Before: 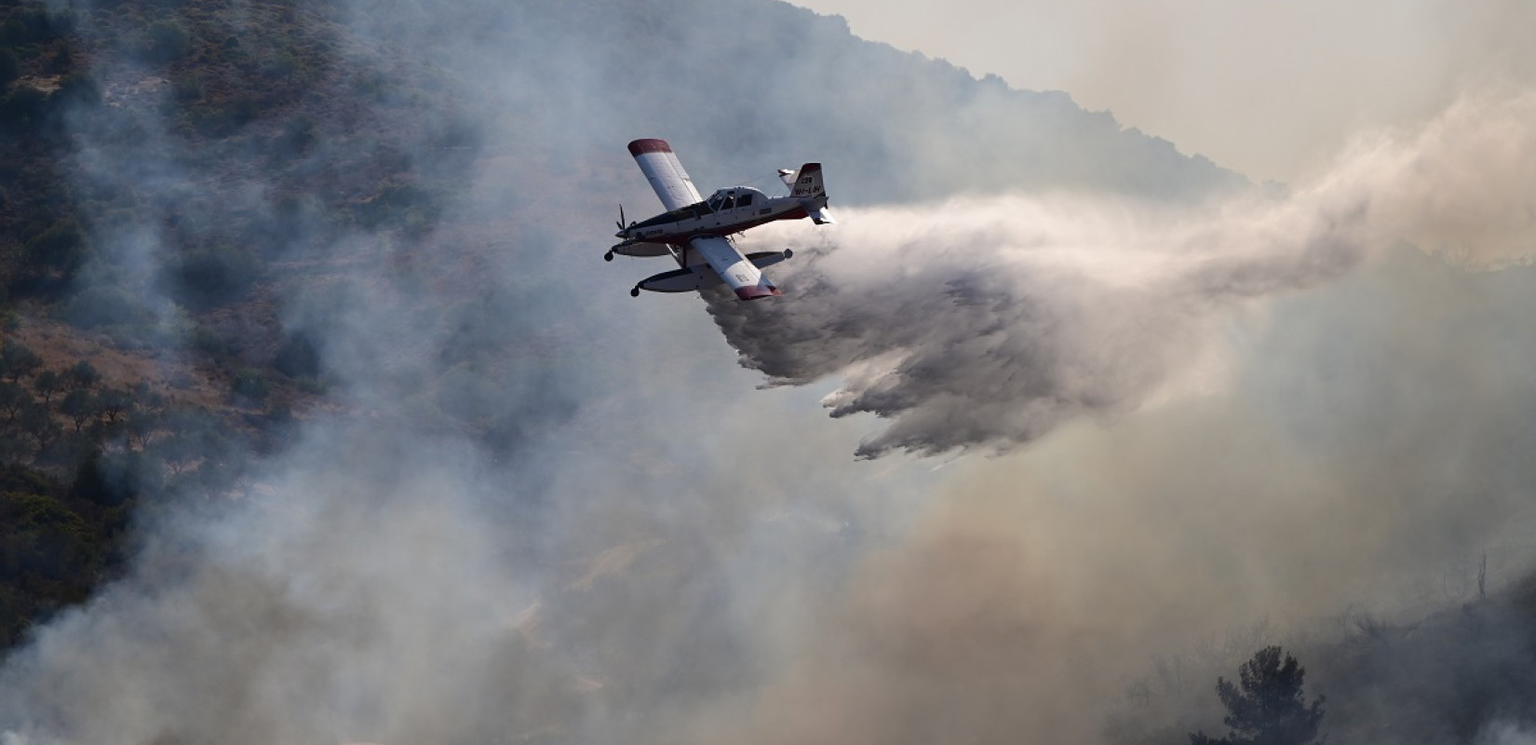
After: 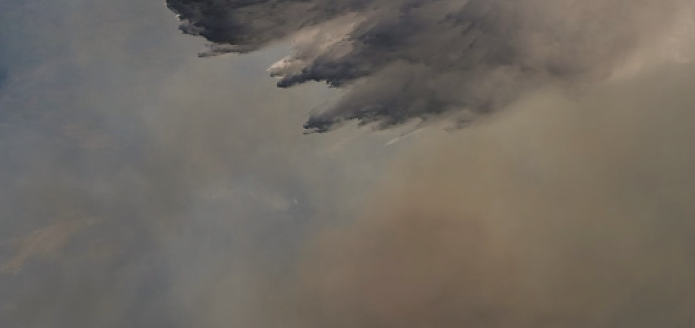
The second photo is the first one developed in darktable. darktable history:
color balance rgb: shadows lift › chroma 2%, shadows lift › hue 219.6°, power › hue 313.2°, highlights gain › chroma 3%, highlights gain › hue 75.6°, global offset › luminance 0.5%, perceptual saturation grading › global saturation 15.33%, perceptual saturation grading › highlights -19.33%, perceptual saturation grading › shadows 20%, global vibrance 20%
local contrast: on, module defaults
base curve: curves: ch0 [(0, 0) (0.826, 0.587) (1, 1)]
crop: left 37.221%, top 45.169%, right 20.63%, bottom 13.777%
